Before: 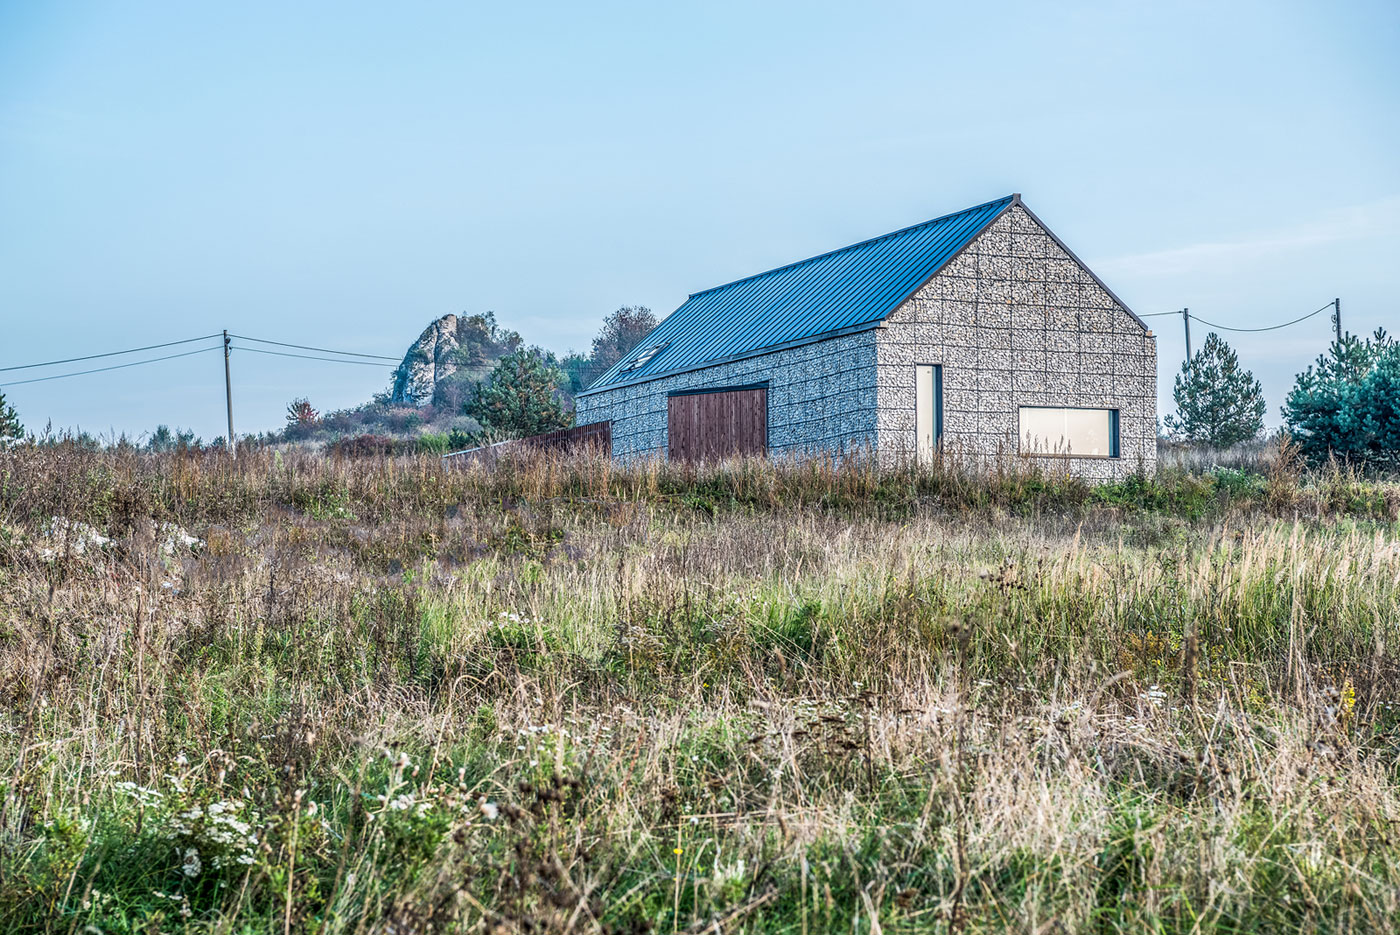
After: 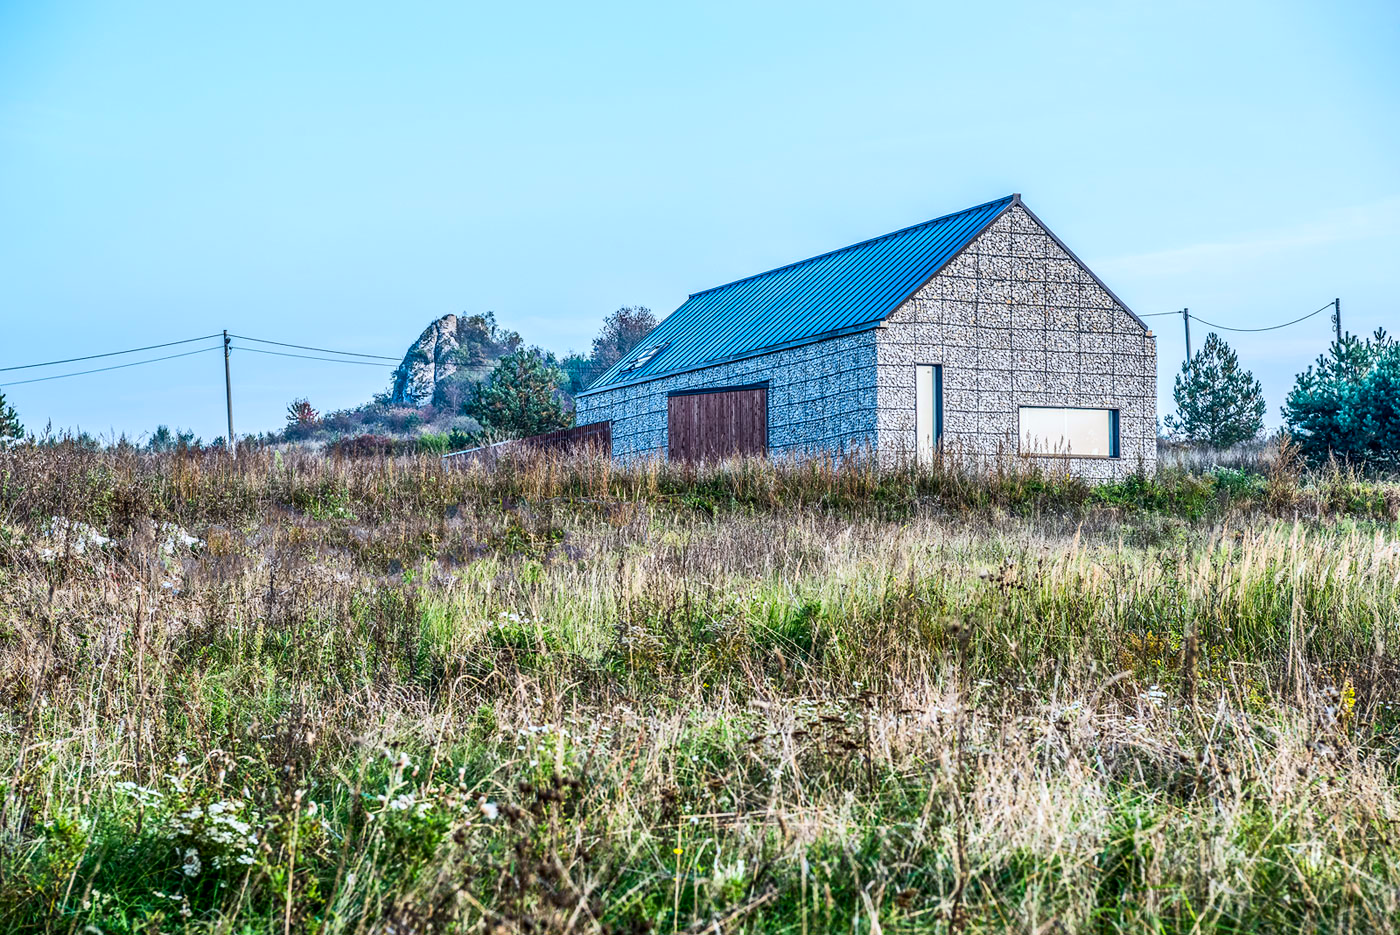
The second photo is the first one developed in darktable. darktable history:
contrast brightness saturation: contrast 0.18, saturation 0.3
color correction: highlights b* 3
tone equalizer: on, module defaults
white balance: red 0.967, blue 1.049
